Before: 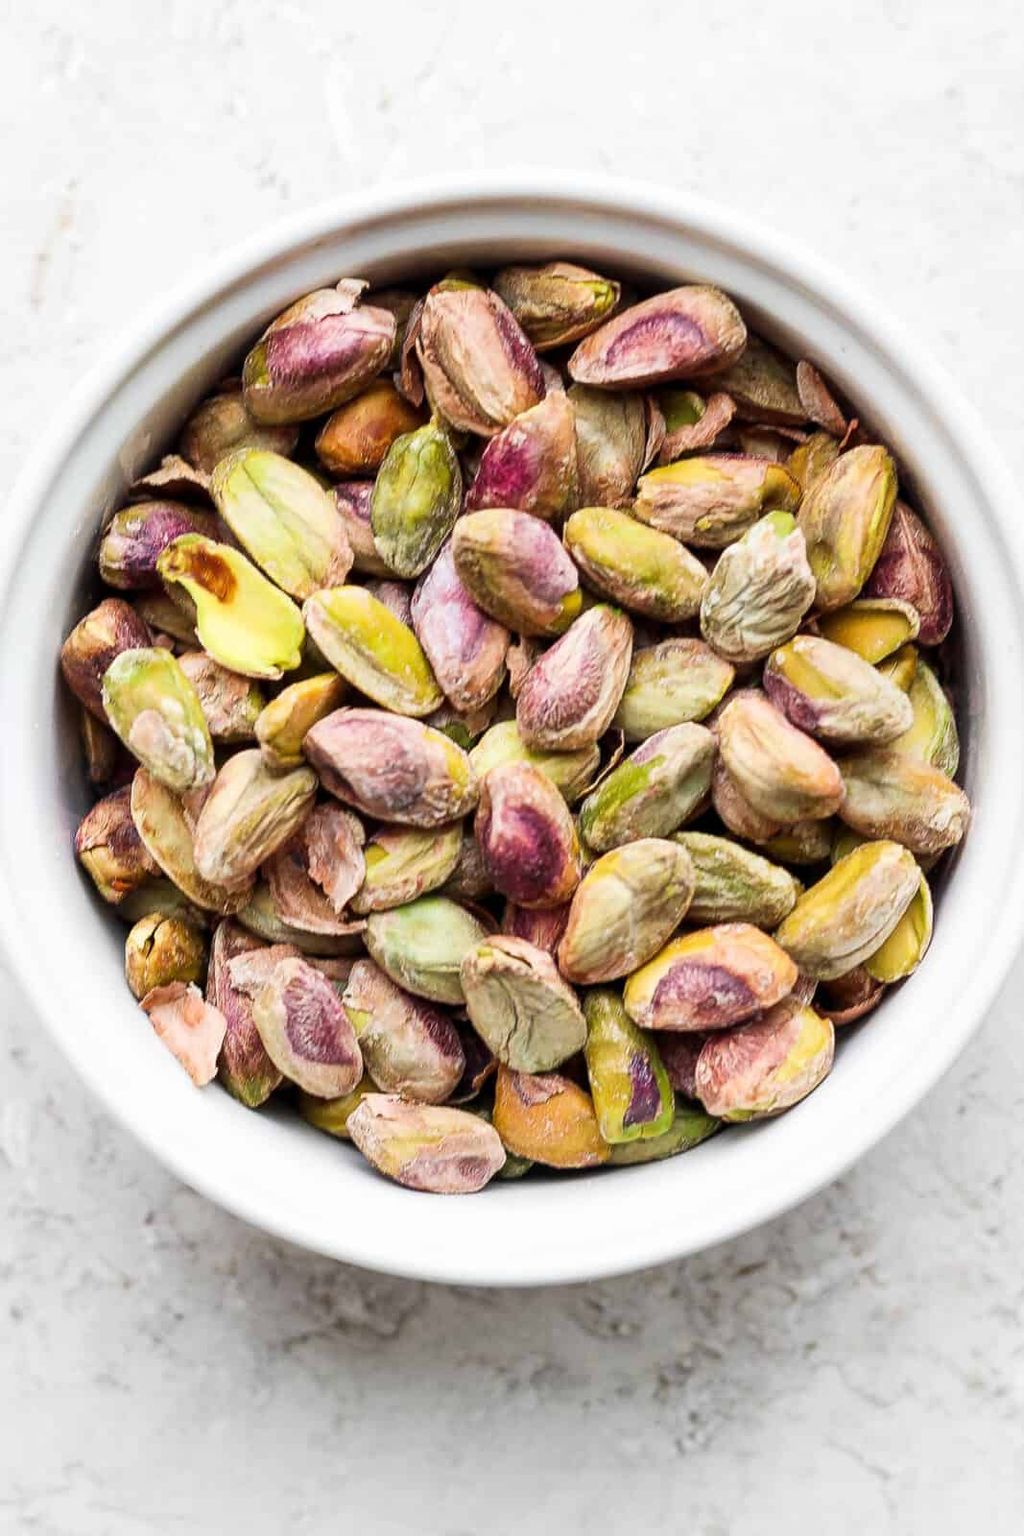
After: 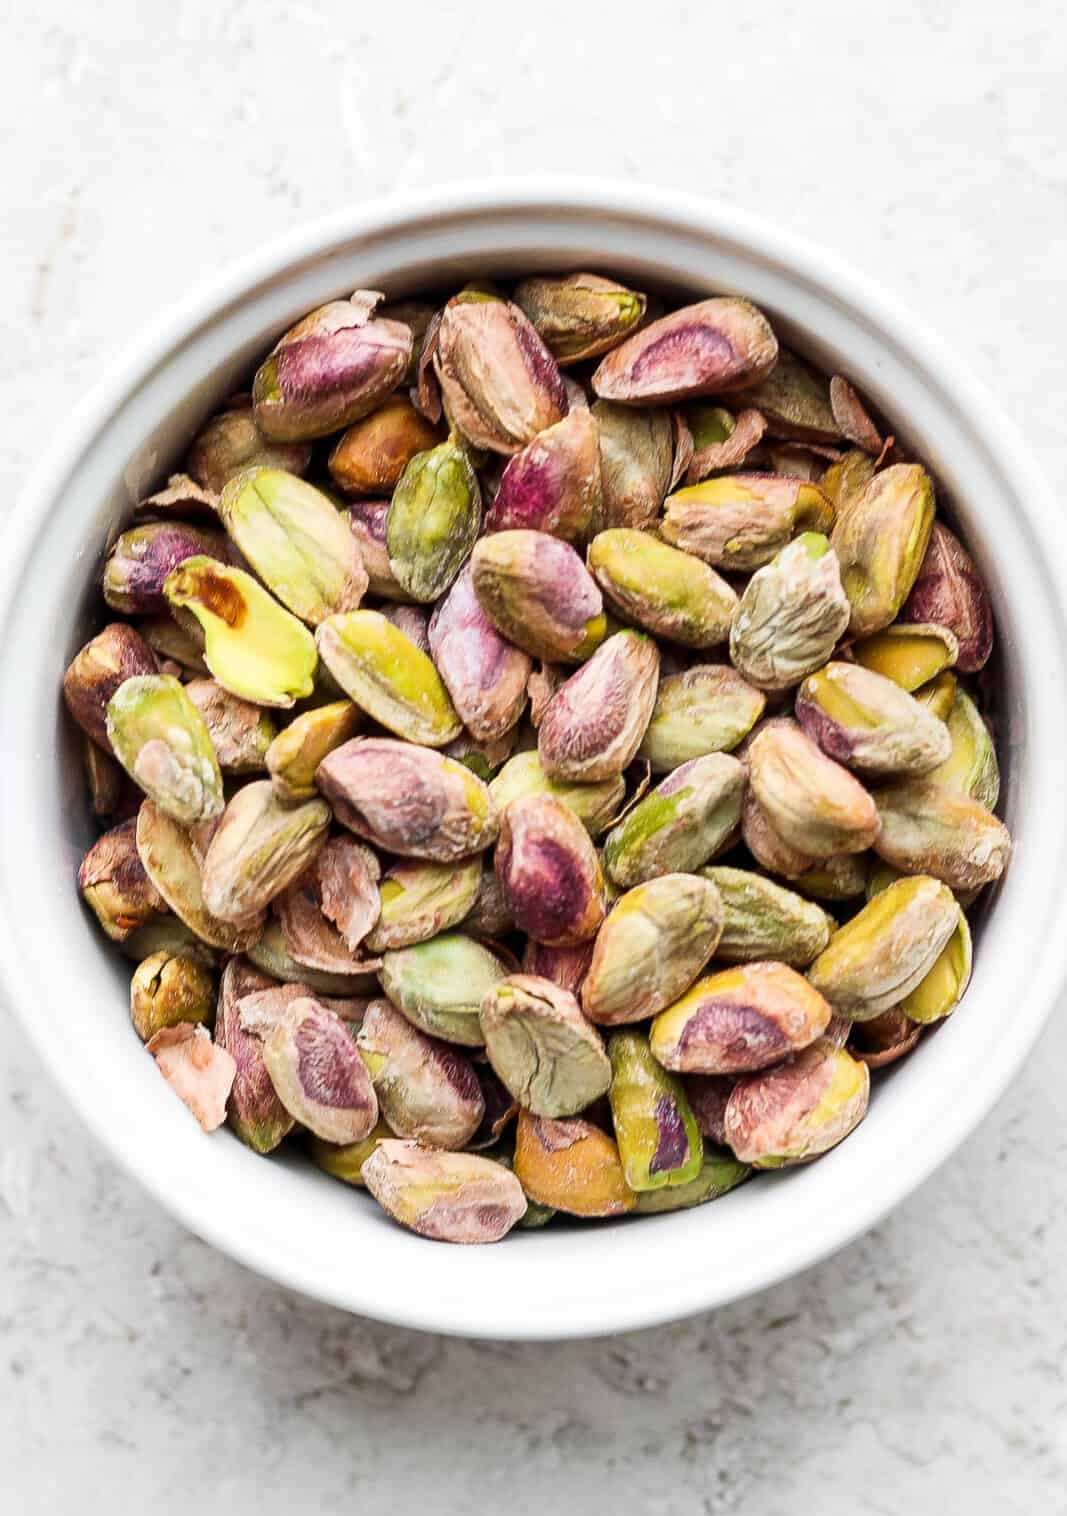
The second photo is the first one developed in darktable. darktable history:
crop and rotate: top 0.009%, bottom 5.231%
